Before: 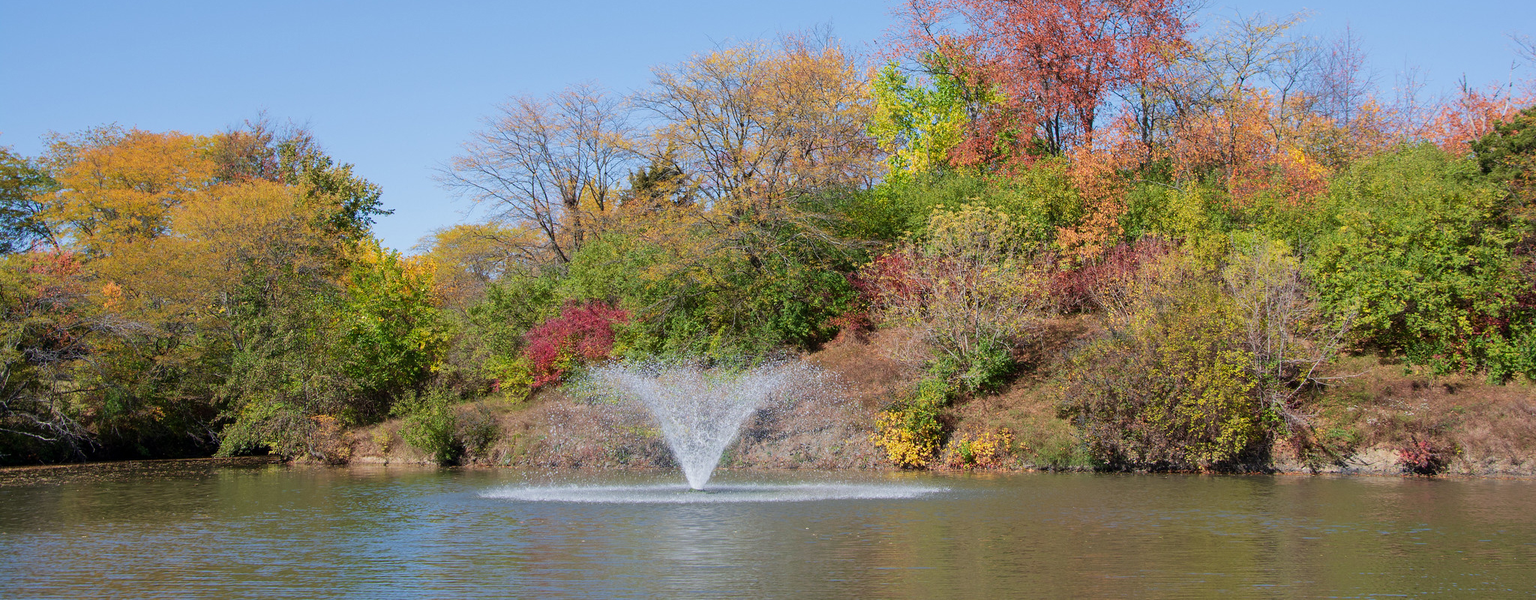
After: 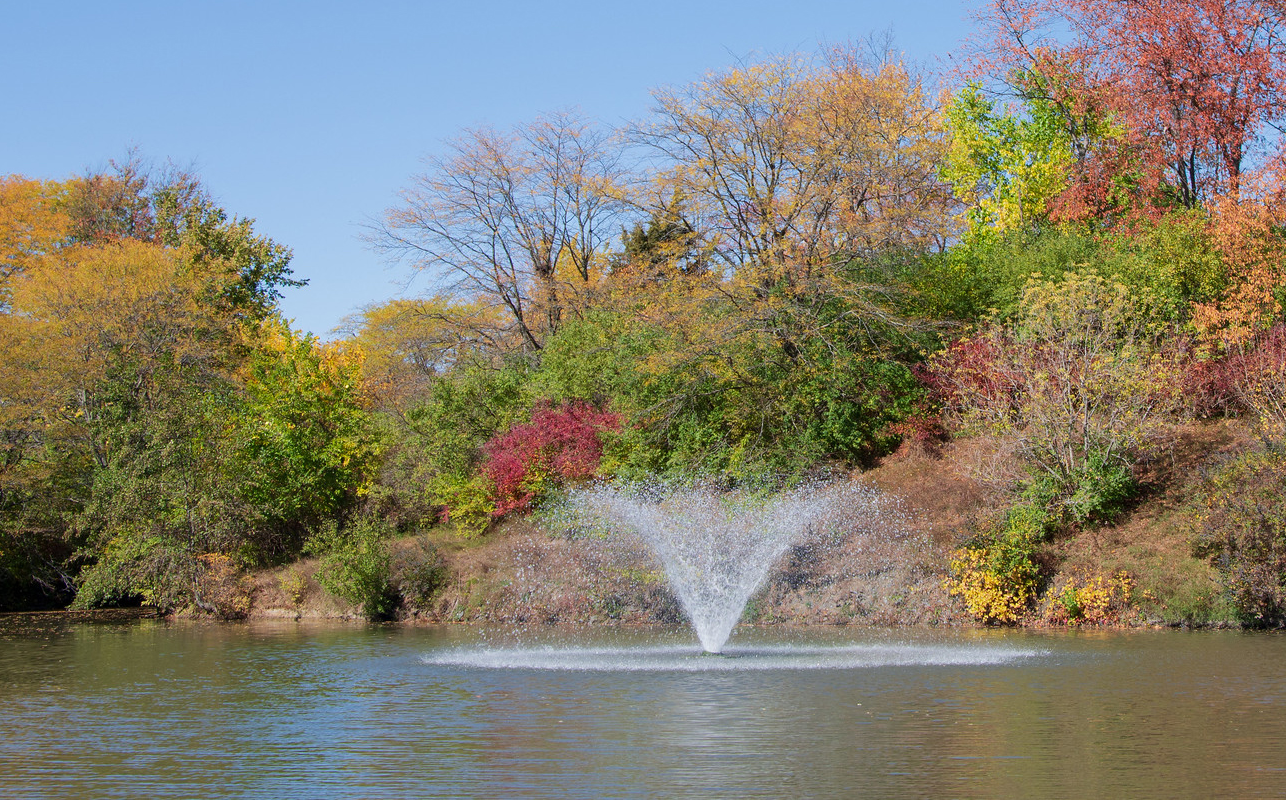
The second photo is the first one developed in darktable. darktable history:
crop: left 10.605%, right 26.578%
